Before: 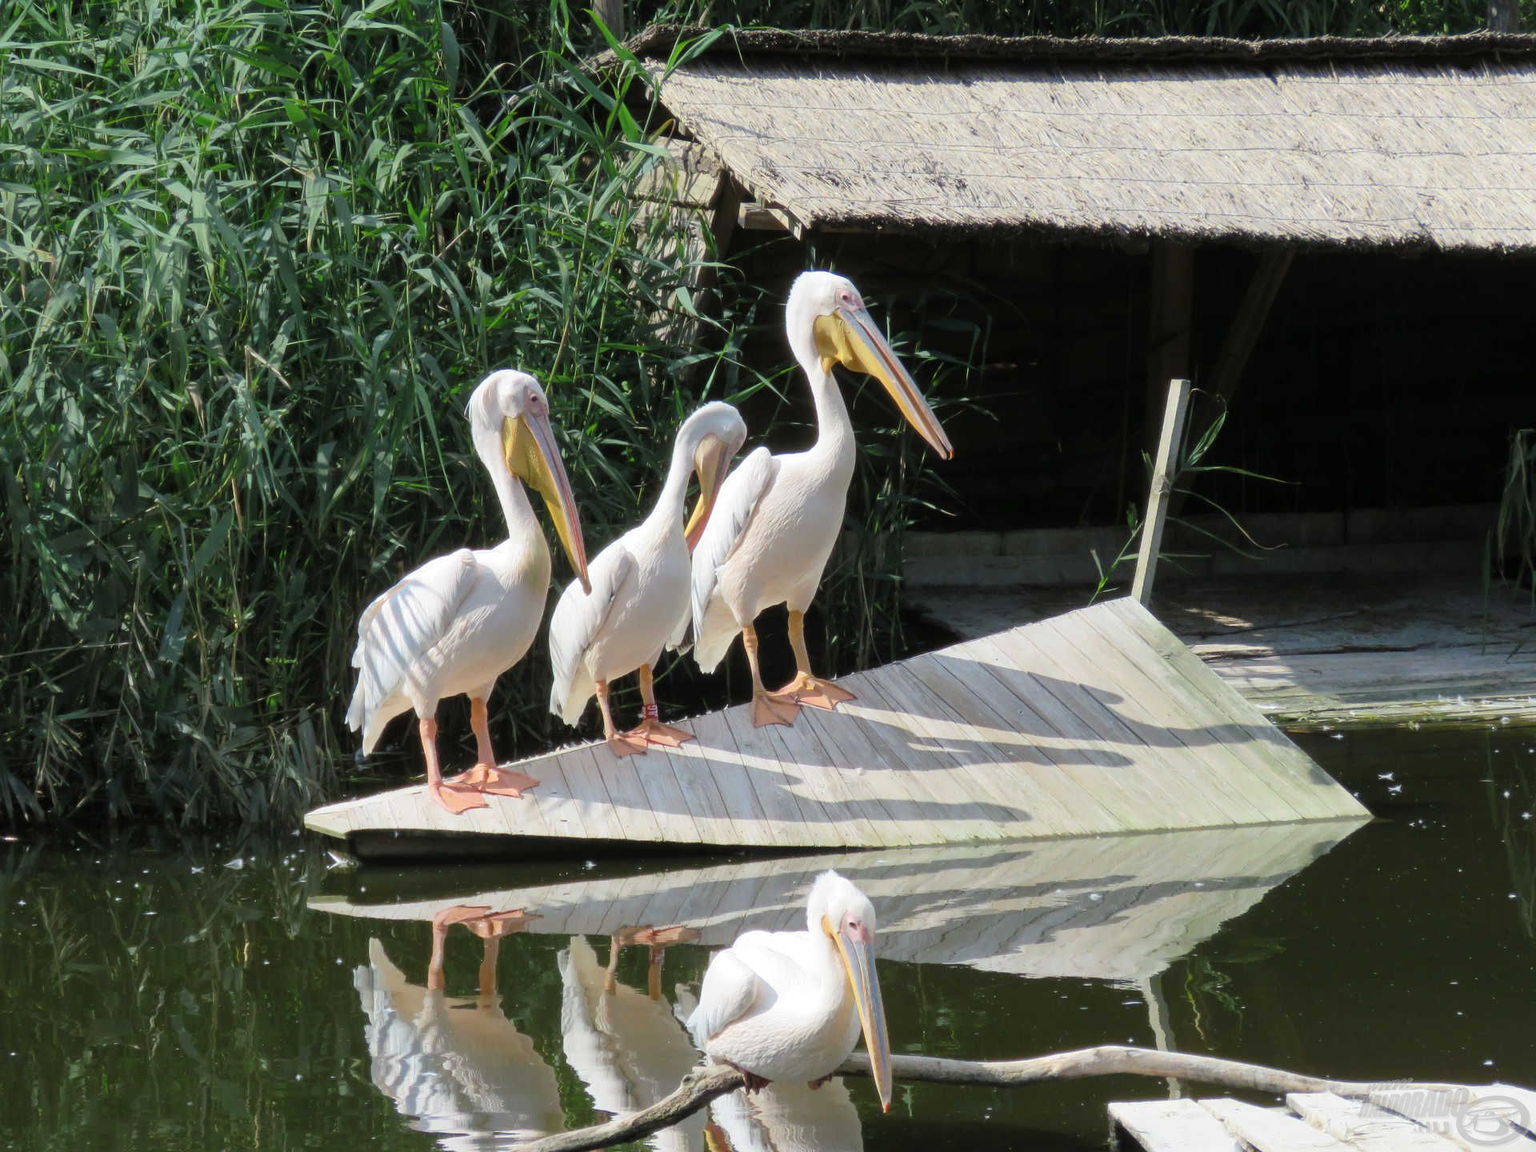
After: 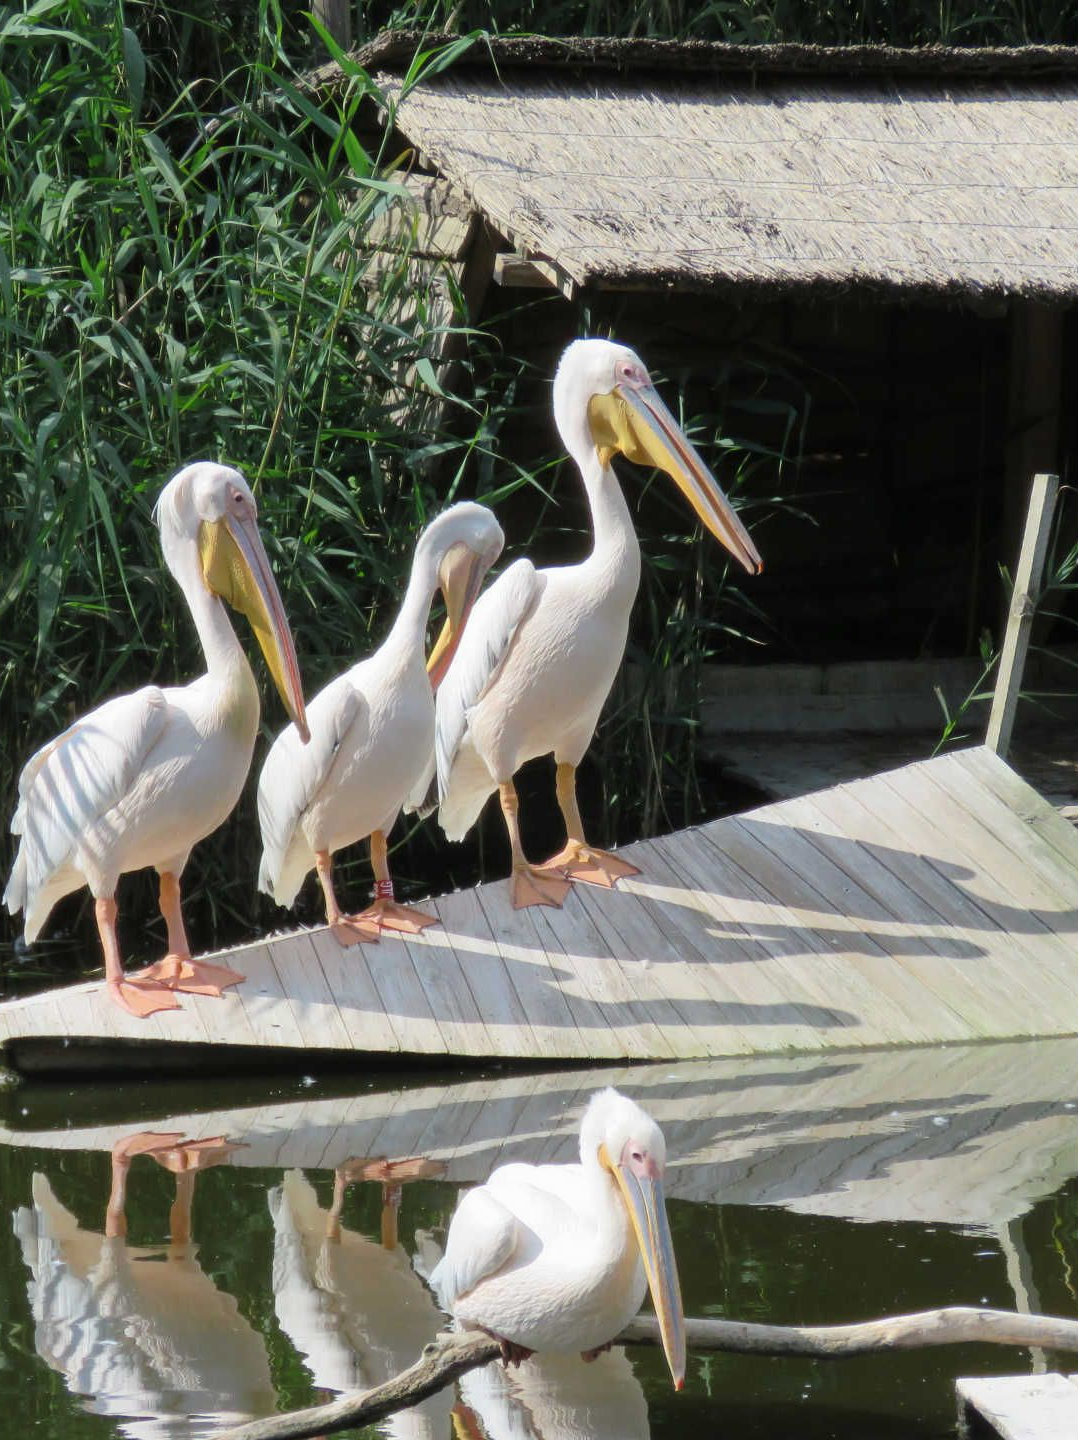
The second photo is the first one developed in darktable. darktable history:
exposure: exposure -0.042 EV, compensate highlight preservation false
crop and rotate: left 22.361%, right 21.474%
